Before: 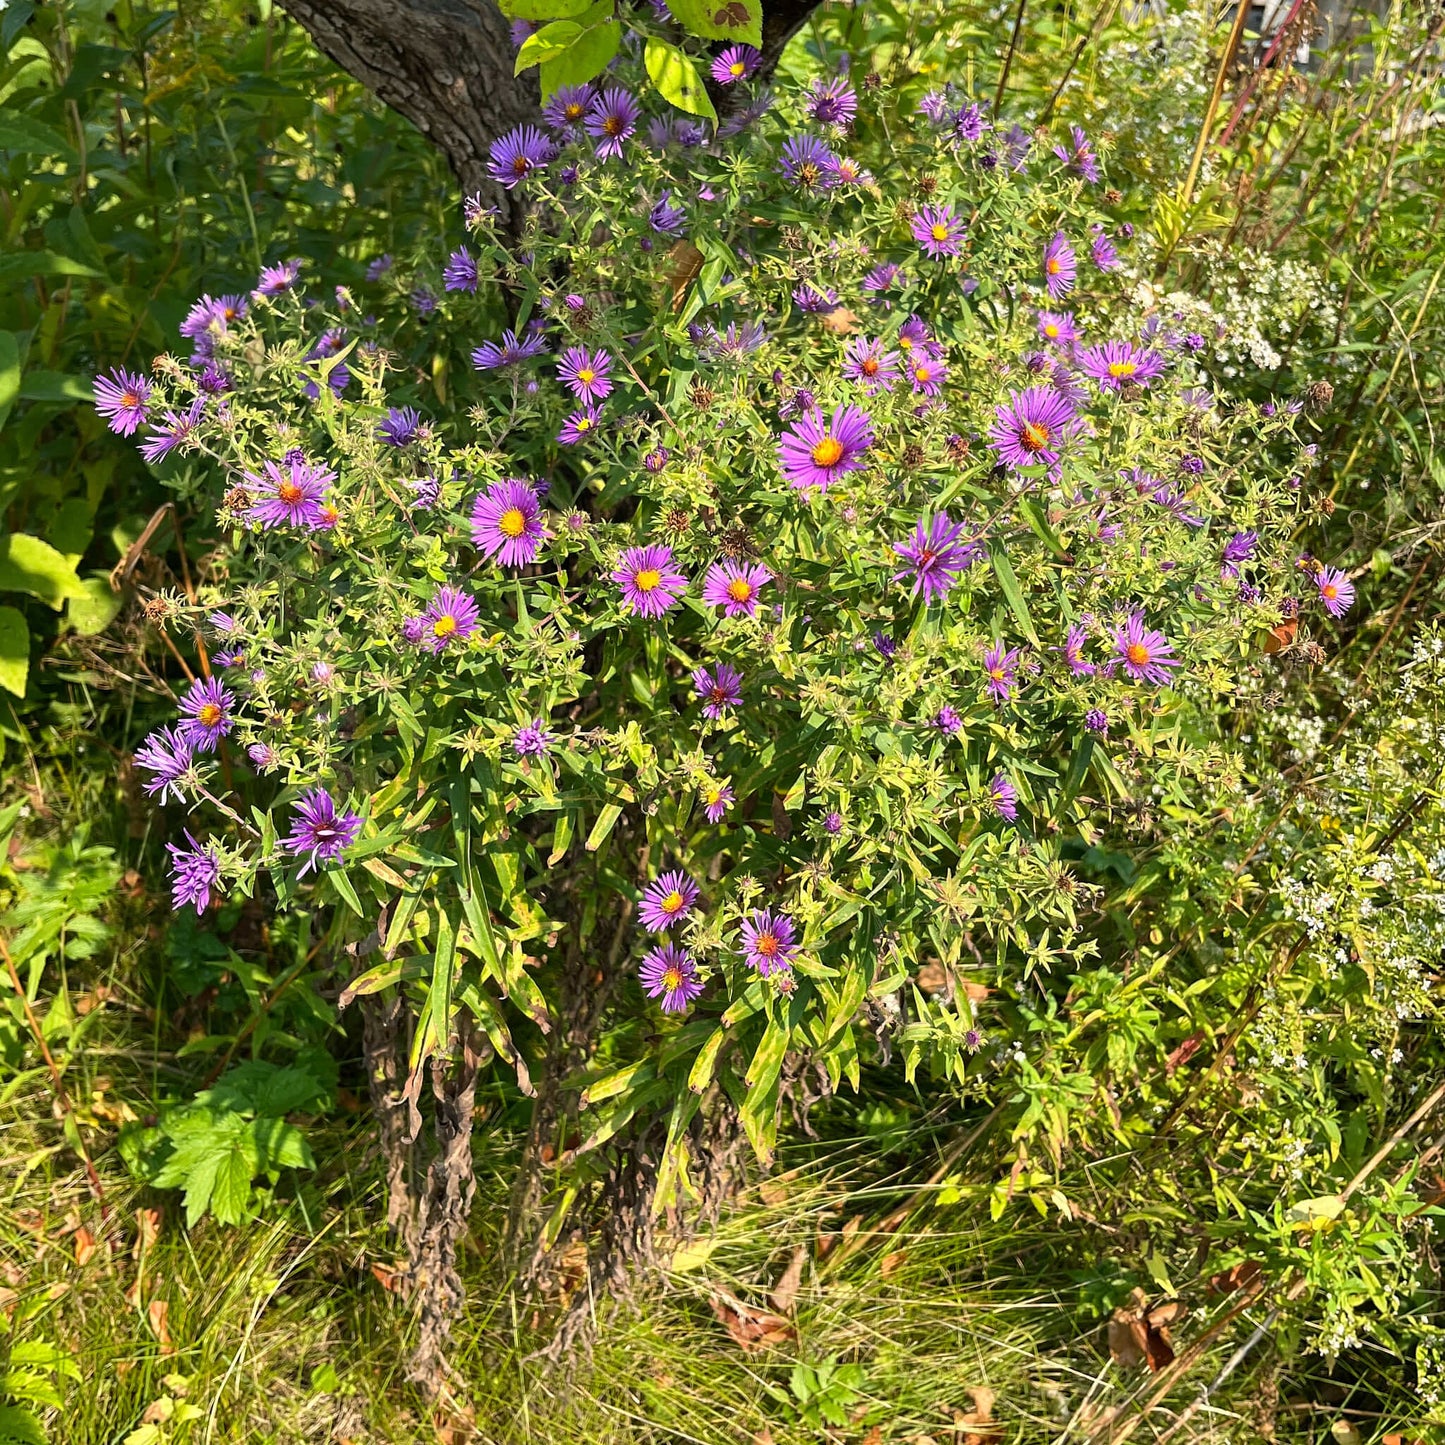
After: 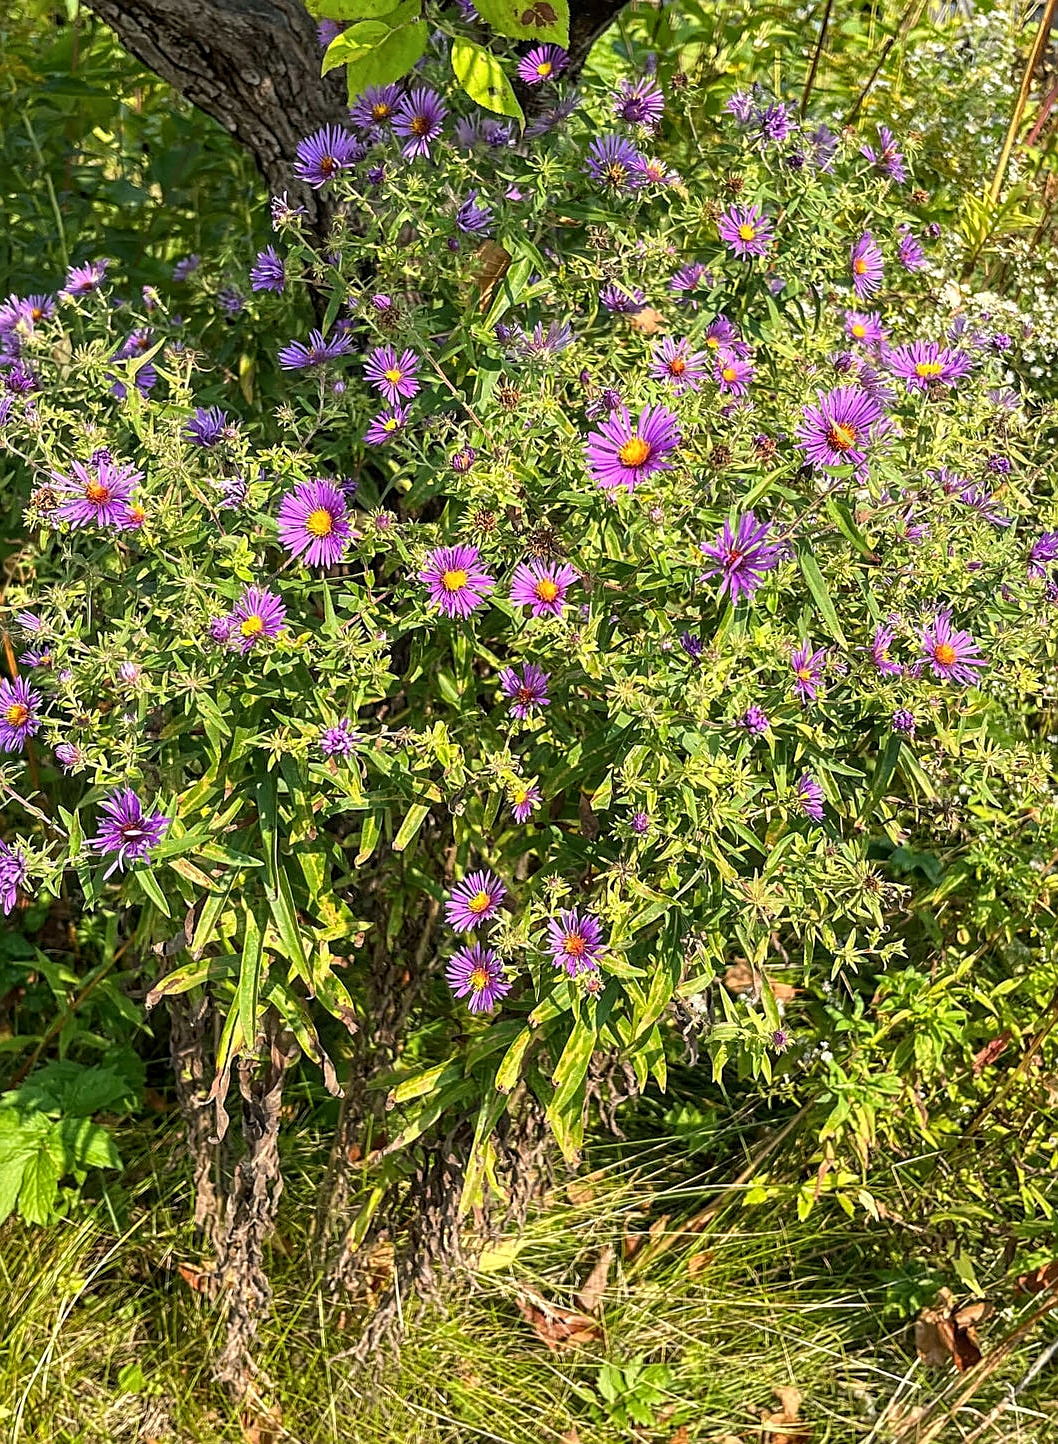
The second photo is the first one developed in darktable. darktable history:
crop: left 13.405%, top 0%, right 13.326%
sharpen: amount 0.536
local contrast: on, module defaults
